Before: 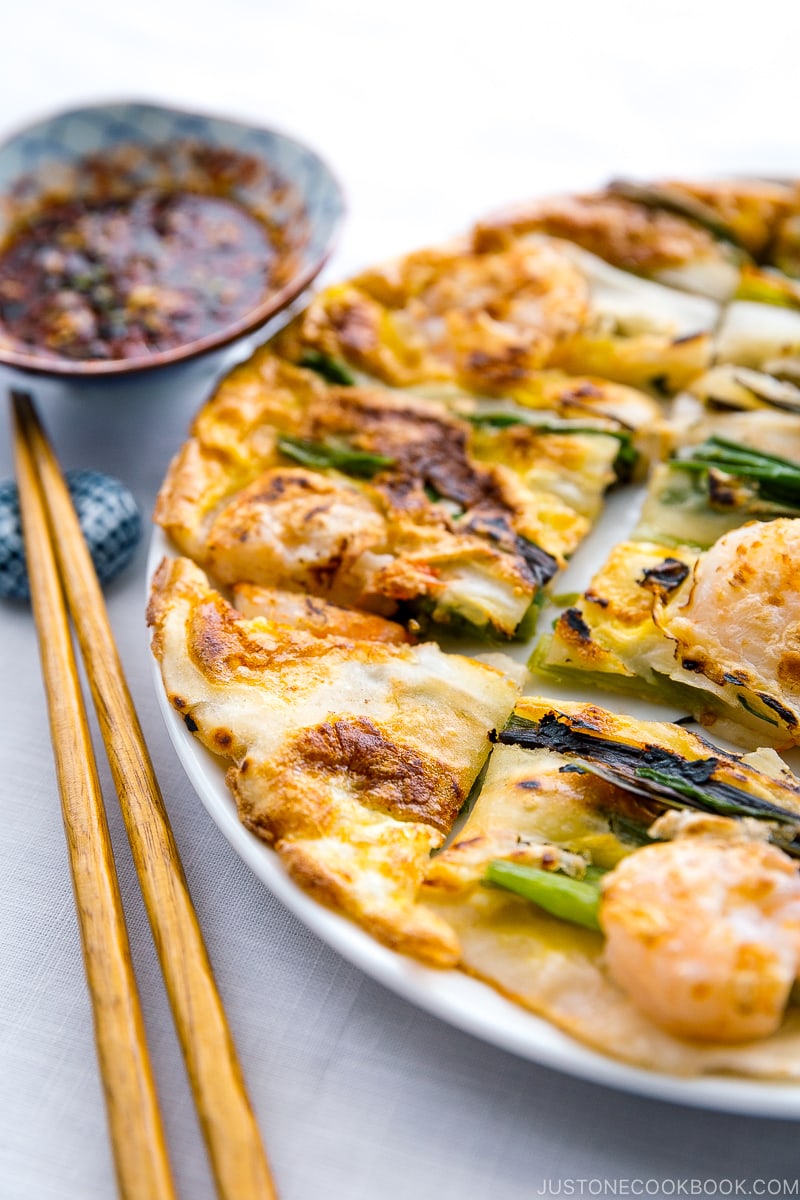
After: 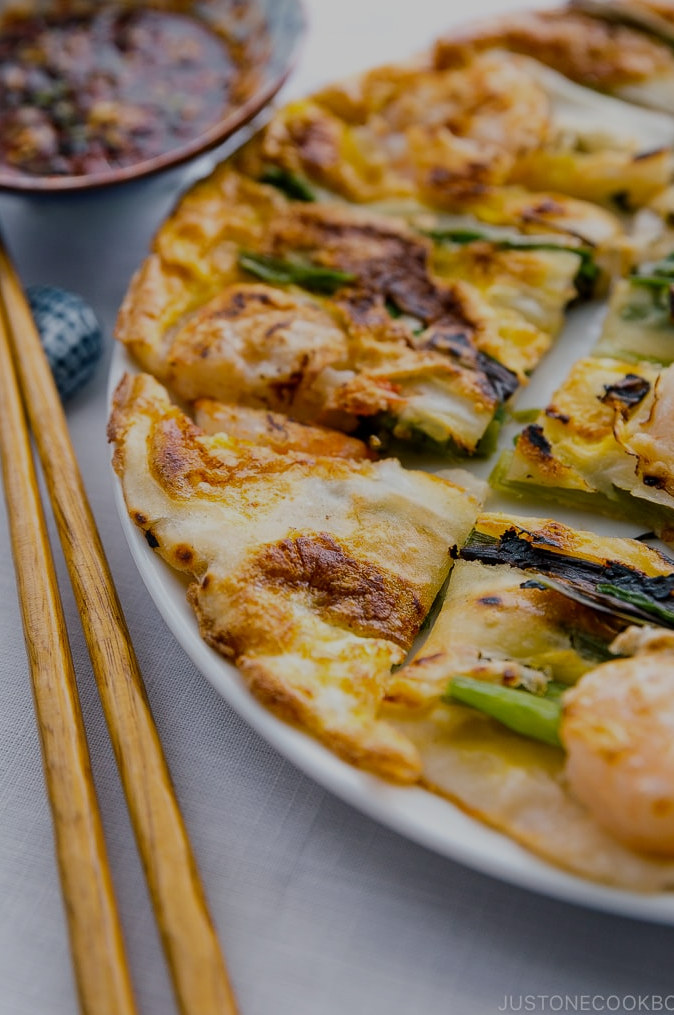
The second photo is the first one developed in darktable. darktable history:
crop and rotate: left 4.99%, top 15.373%, right 10.677%
exposure: exposure -0.901 EV, compensate highlight preservation false
